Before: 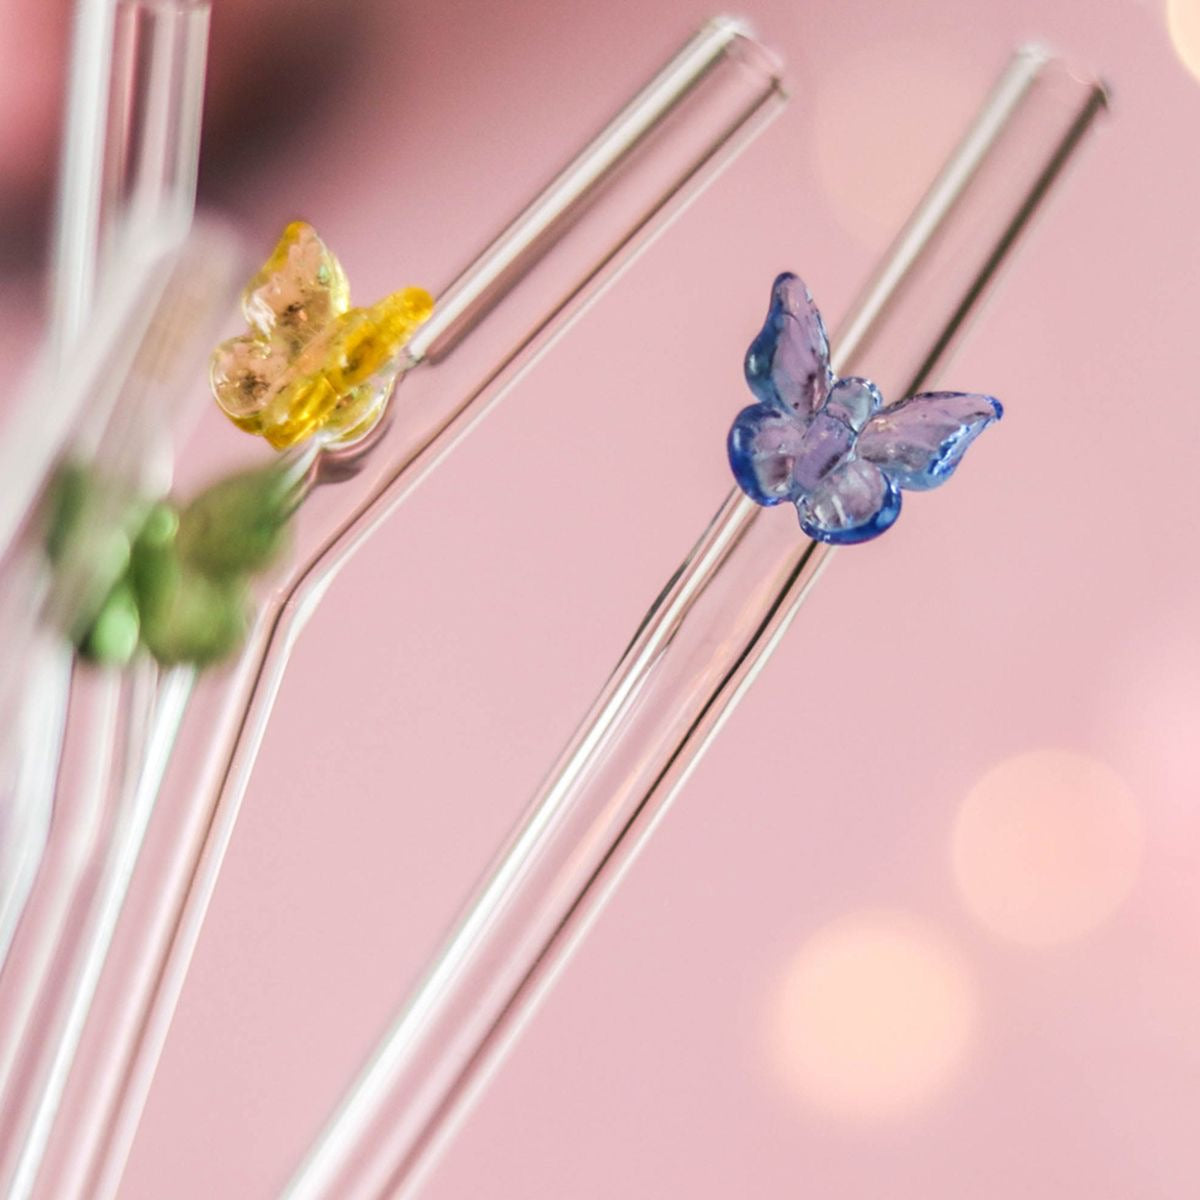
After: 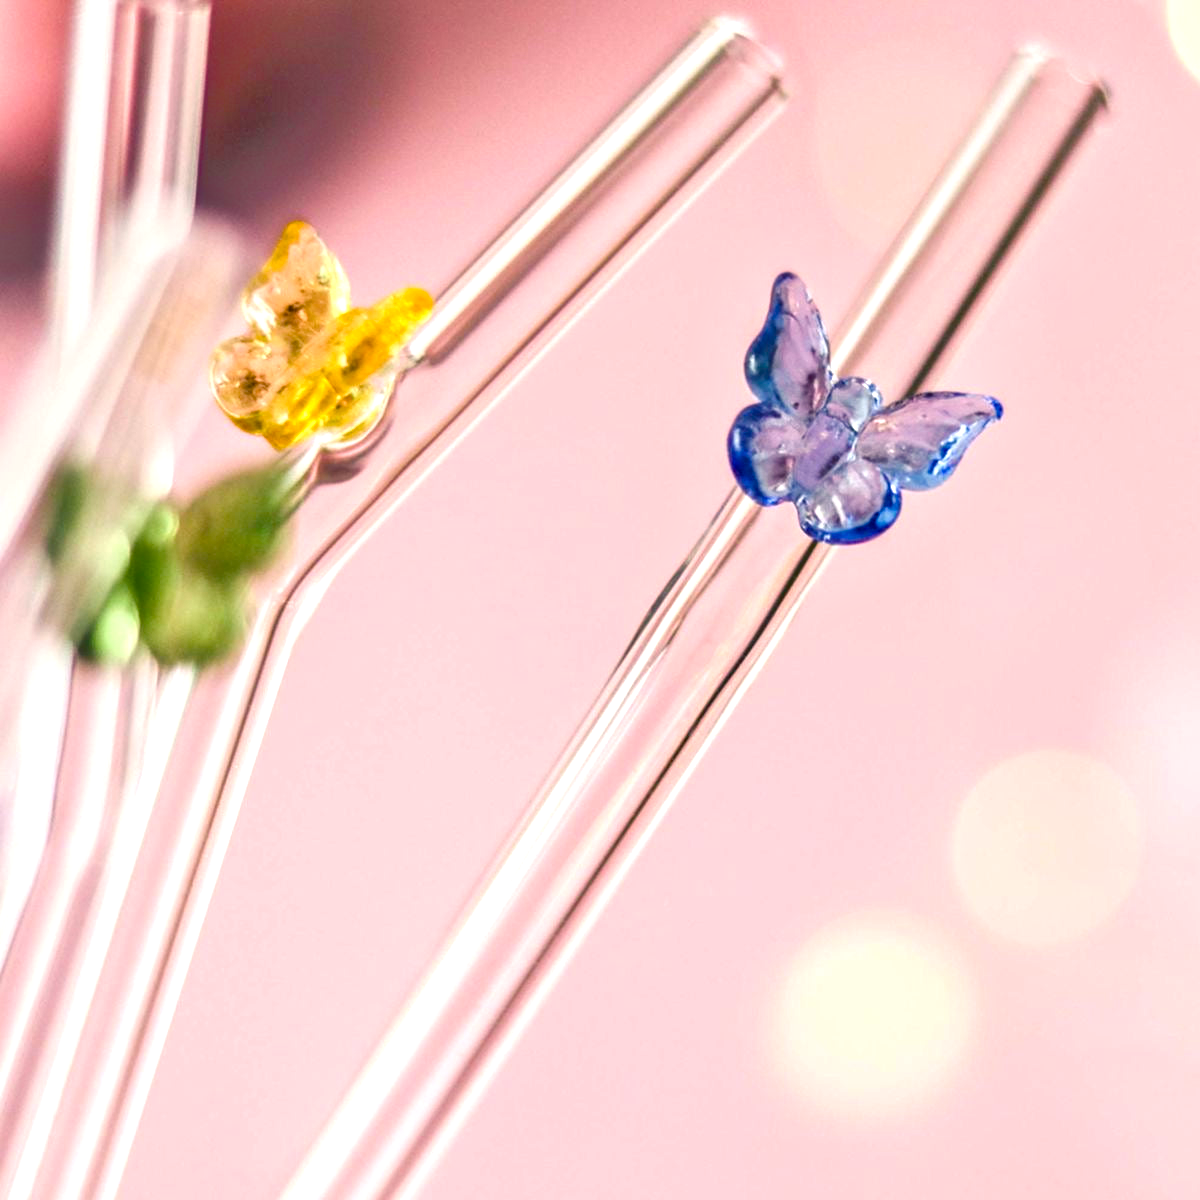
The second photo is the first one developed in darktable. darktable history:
tone equalizer: -8 EV -0.528 EV, -7 EV -0.319 EV, -6 EV -0.083 EV, -5 EV 0.413 EV, -4 EV 0.985 EV, -3 EV 0.791 EV, -2 EV -0.01 EV, -1 EV 0.14 EV, +0 EV -0.012 EV, smoothing 1
color balance rgb: shadows lift › chroma 4.21%, shadows lift › hue 252.22°, highlights gain › chroma 1.36%, highlights gain › hue 50.24°, perceptual saturation grading › mid-tones 6.33%, perceptual saturation grading › shadows 72.44%, perceptual brilliance grading › highlights 11.59%, contrast 5.05%
